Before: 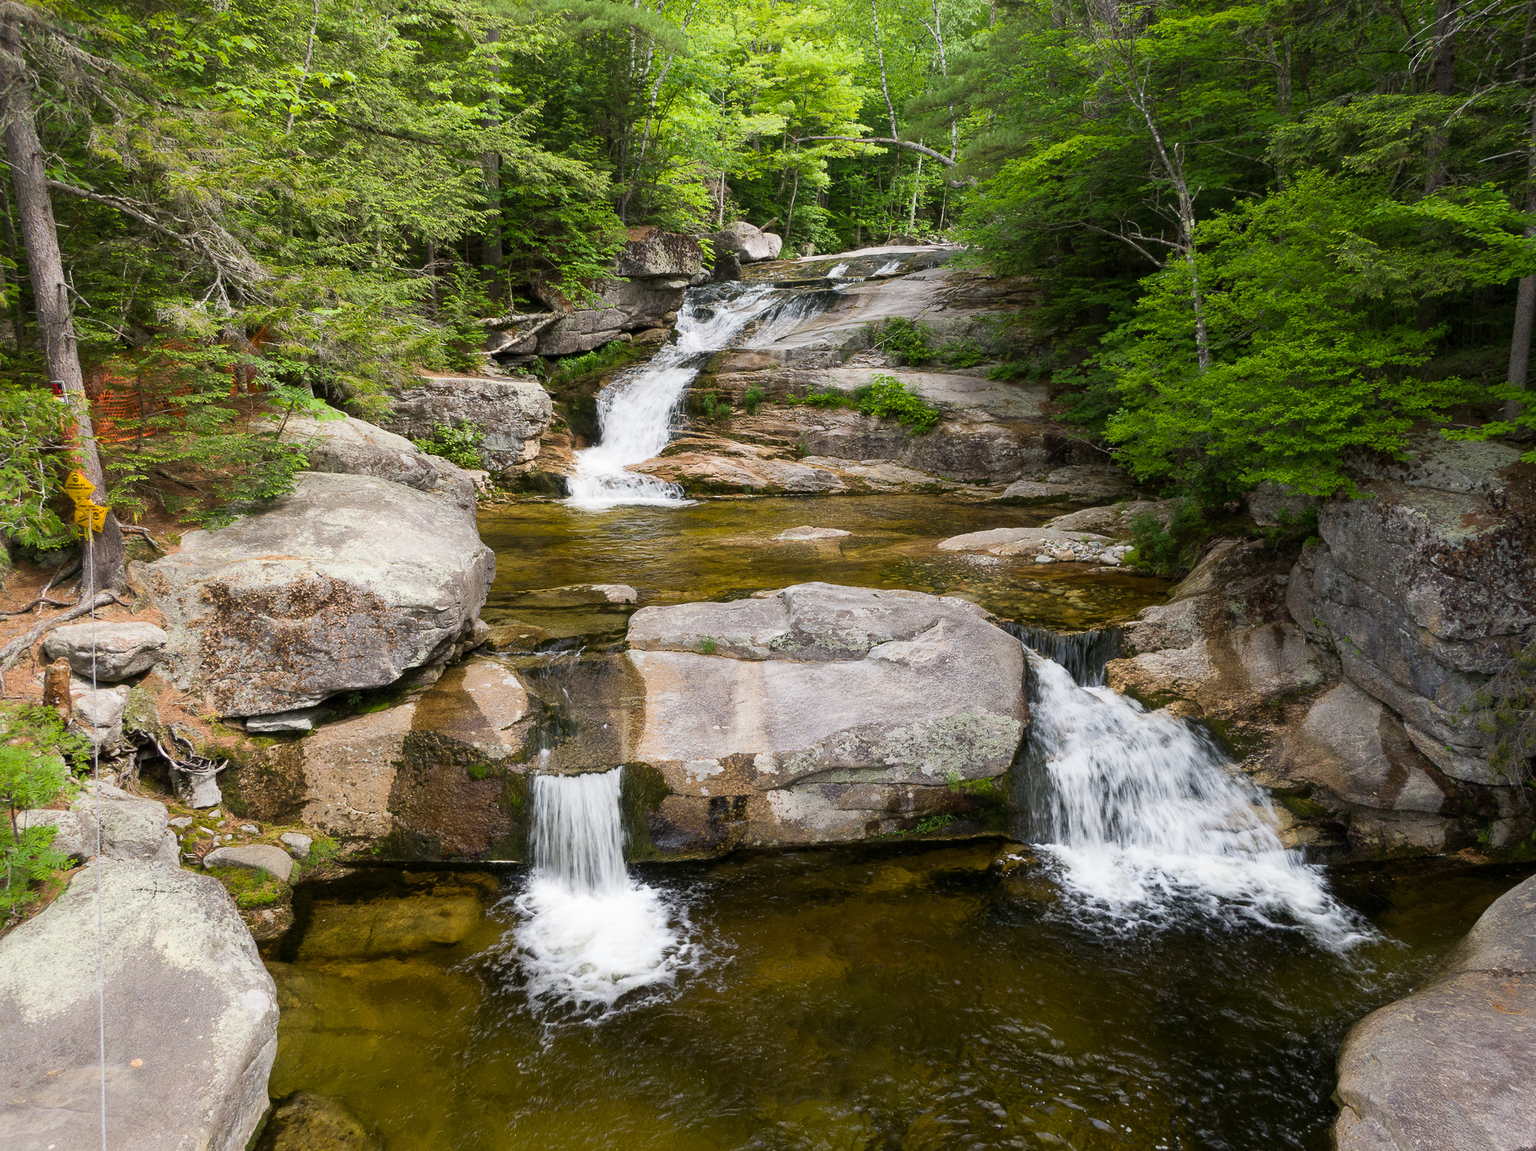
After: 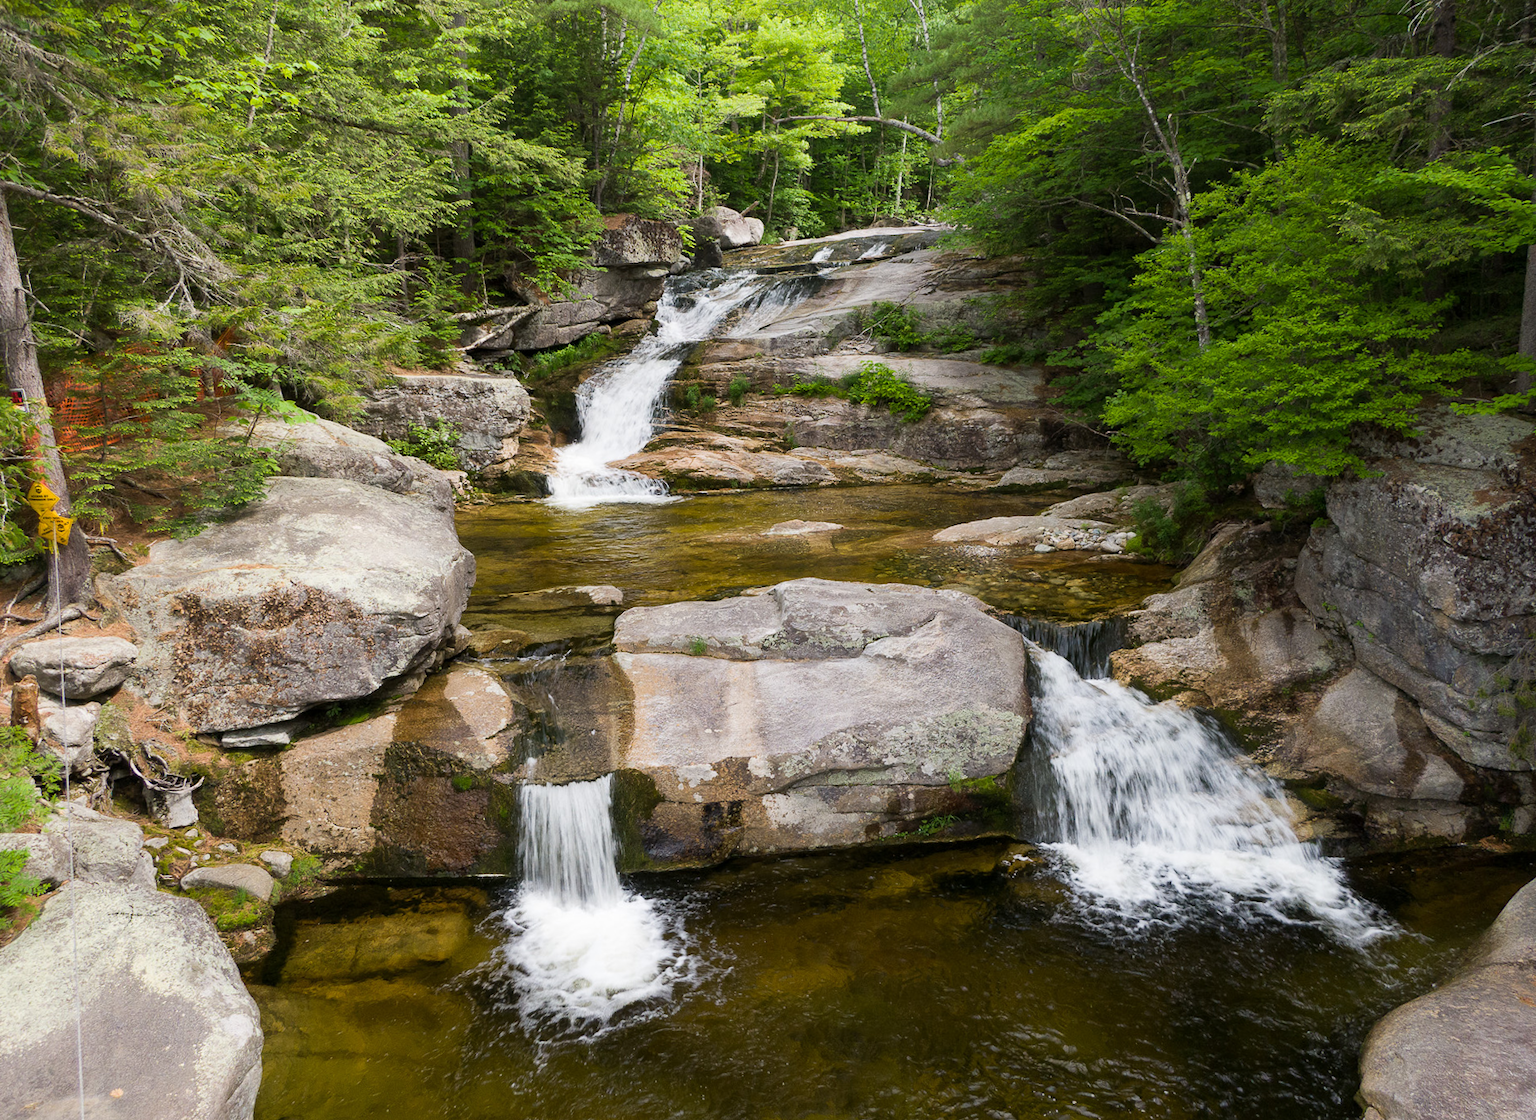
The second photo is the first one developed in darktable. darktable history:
rotate and perspective: rotation -1.42°, crop left 0.016, crop right 0.984, crop top 0.035, crop bottom 0.965
crop: left 1.743%, right 0.268%, bottom 2.011%
